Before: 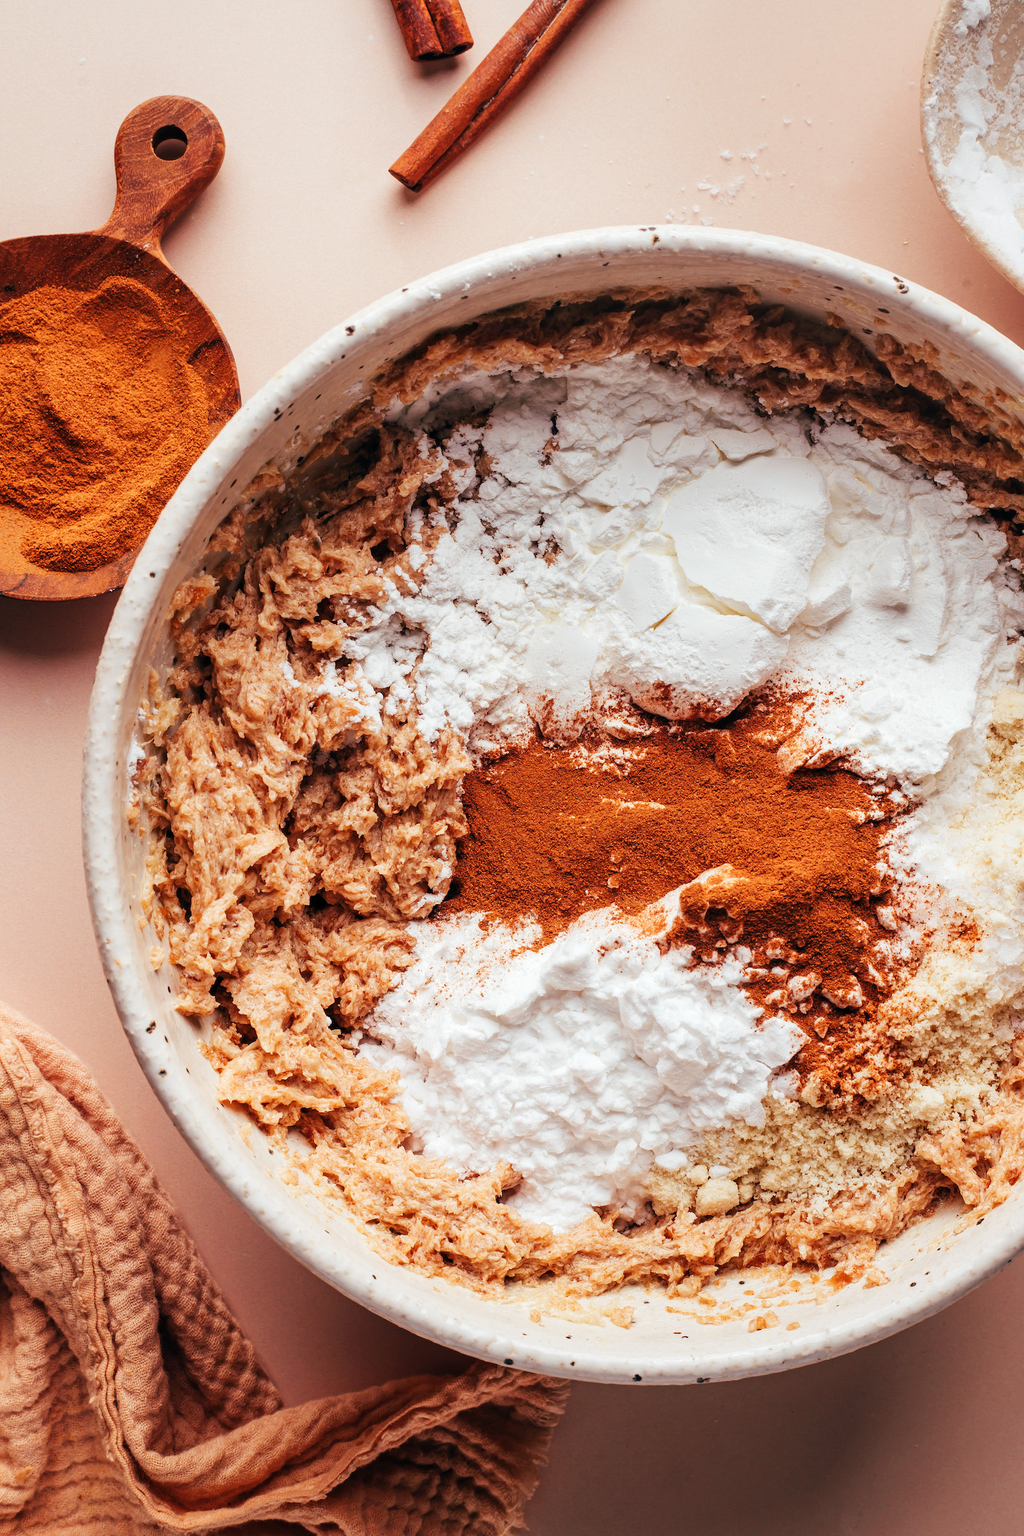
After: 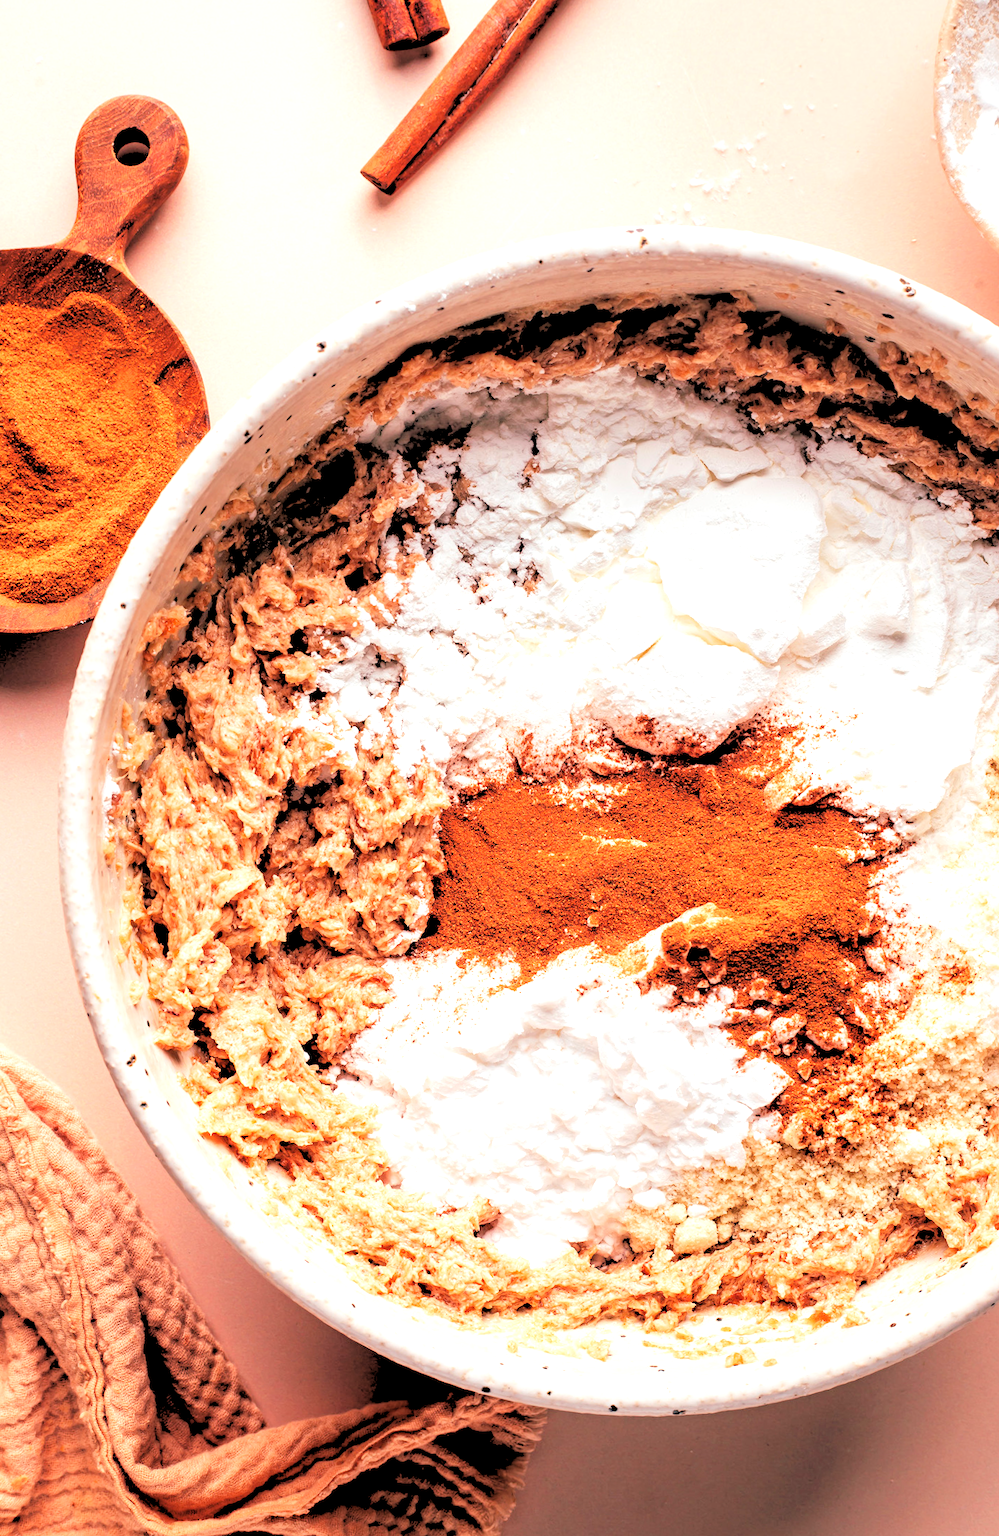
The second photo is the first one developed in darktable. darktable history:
rgb levels: levels [[0.027, 0.429, 0.996], [0, 0.5, 1], [0, 0.5, 1]]
rotate and perspective: rotation 0.074°, lens shift (vertical) 0.096, lens shift (horizontal) -0.041, crop left 0.043, crop right 0.952, crop top 0.024, crop bottom 0.979
exposure: exposure 0.6 EV, compensate highlight preservation false
